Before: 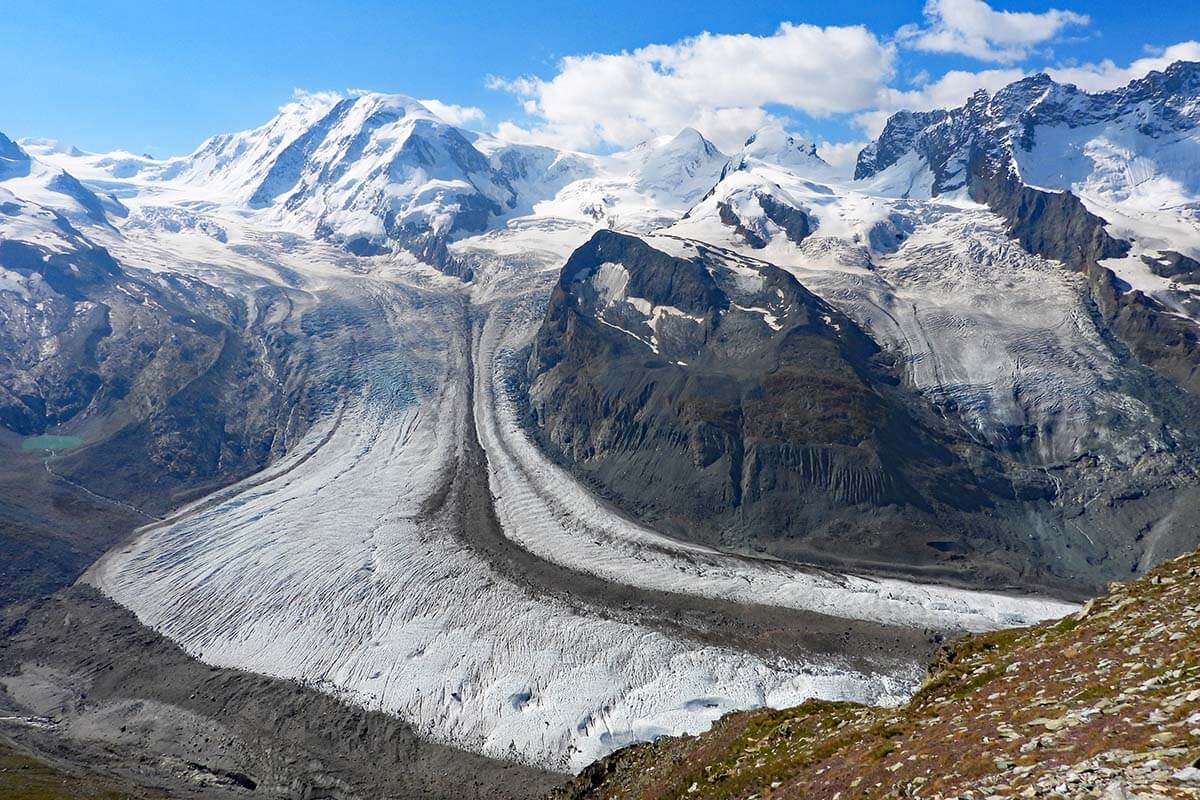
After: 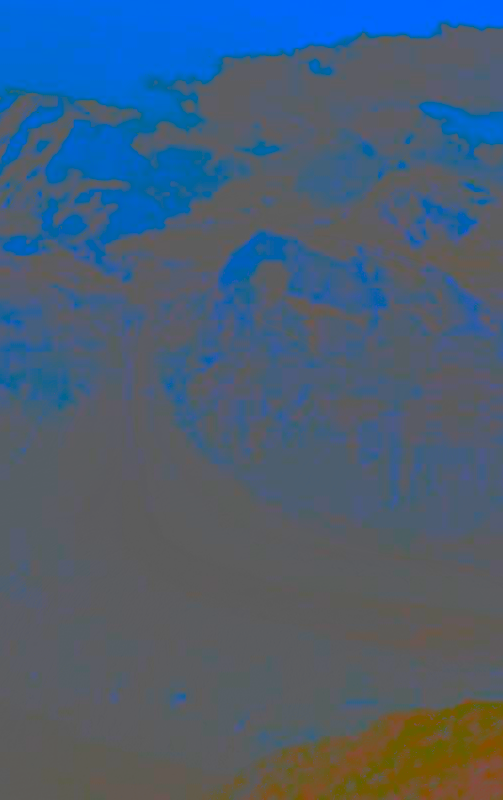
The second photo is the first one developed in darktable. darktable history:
crop: left 28.576%, right 29.452%
contrast brightness saturation: contrast -0.988, brightness -0.177, saturation 0.759
